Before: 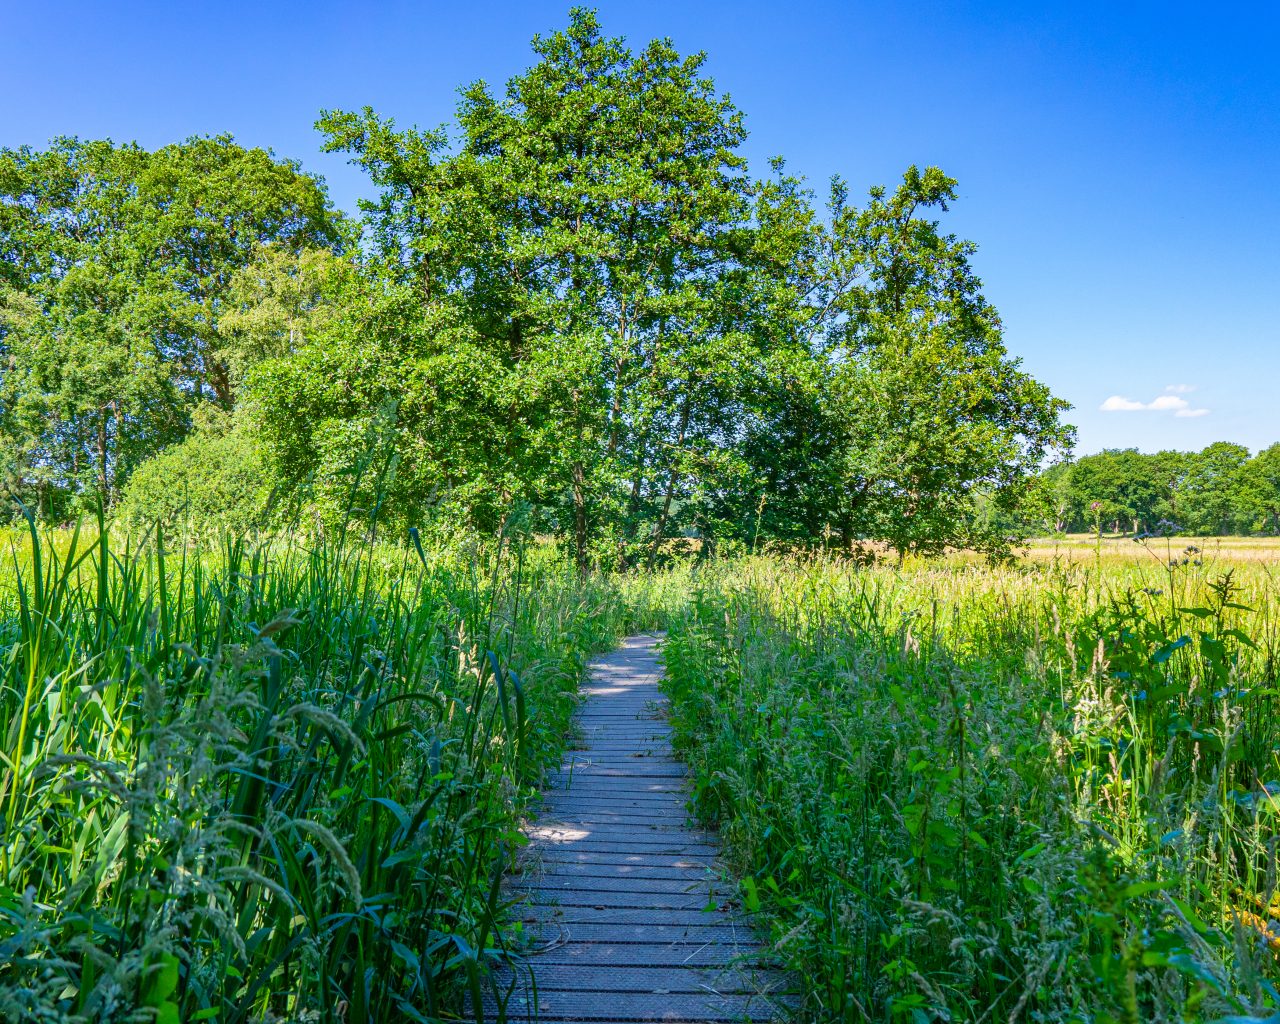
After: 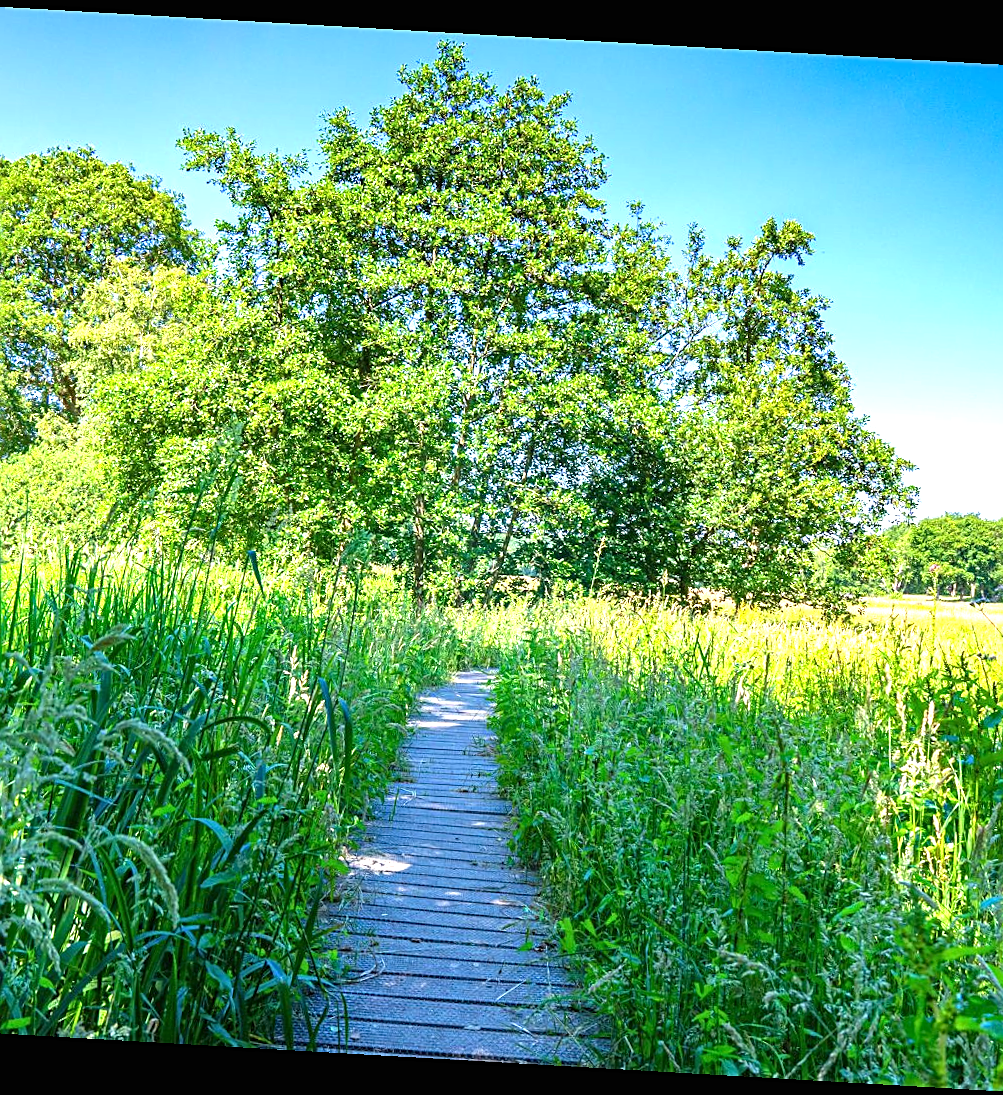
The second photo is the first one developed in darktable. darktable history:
exposure: black level correction 0, exposure 1.104 EV, compensate exposure bias true, compensate highlight preservation false
sharpen: on, module defaults
crop and rotate: angle -3.31°, left 14.186%, top 0.027%, right 10.725%, bottom 0.042%
